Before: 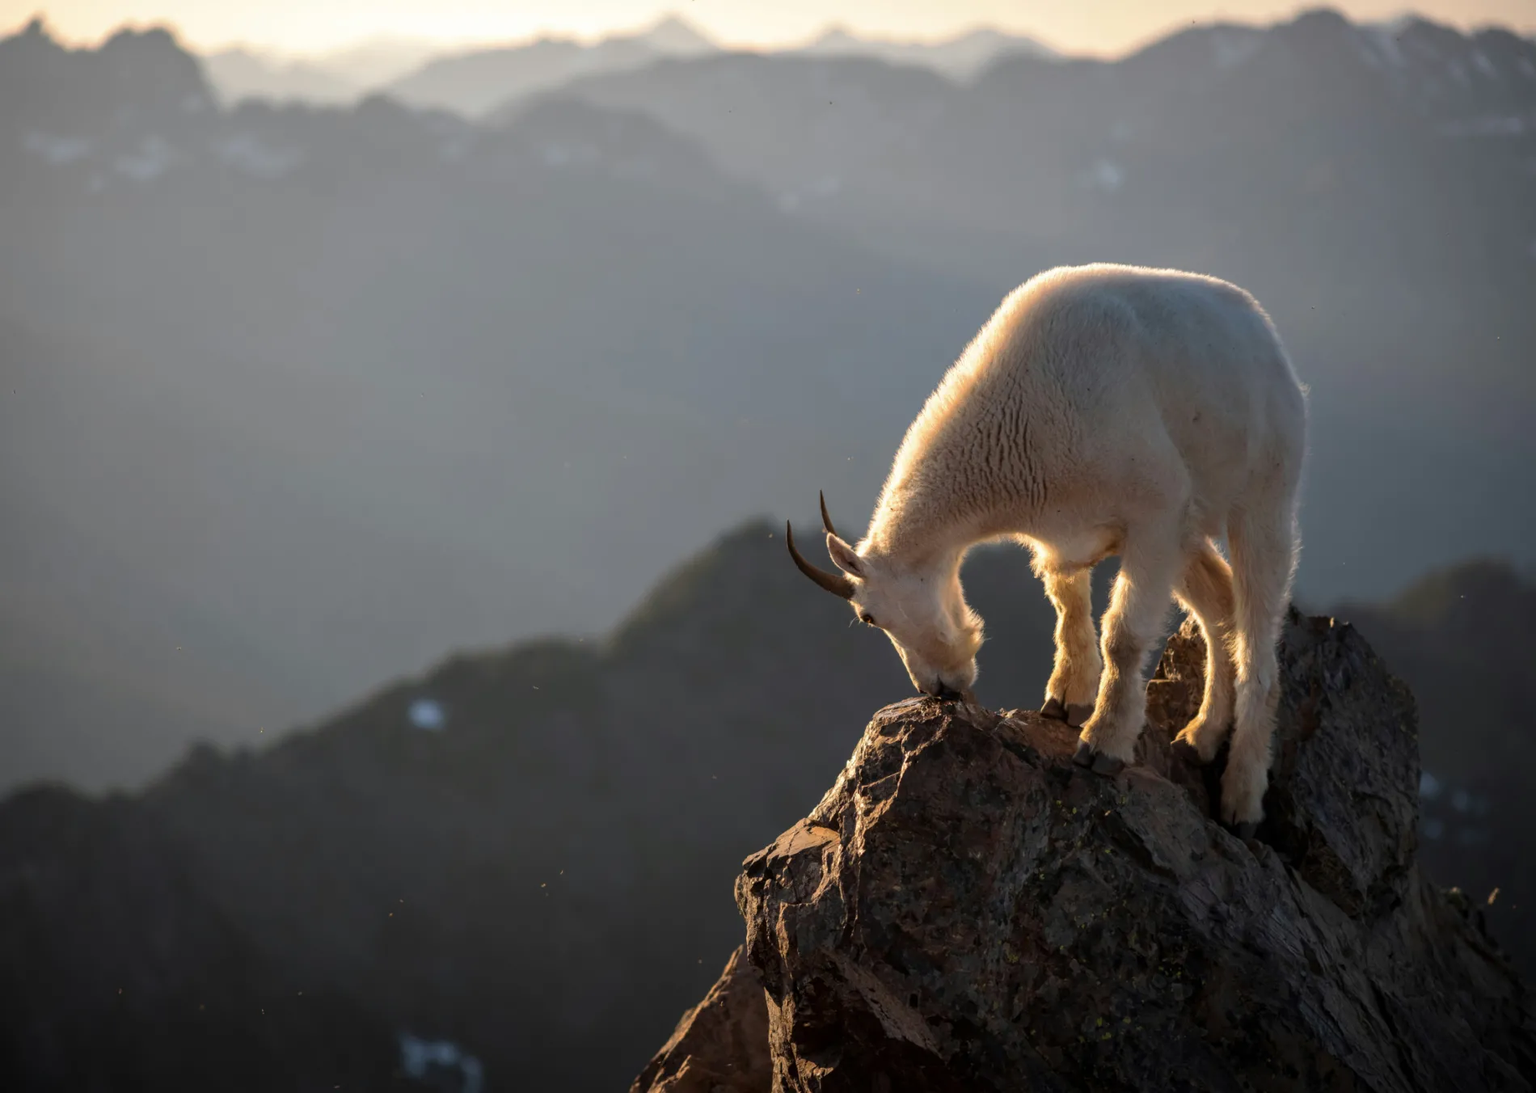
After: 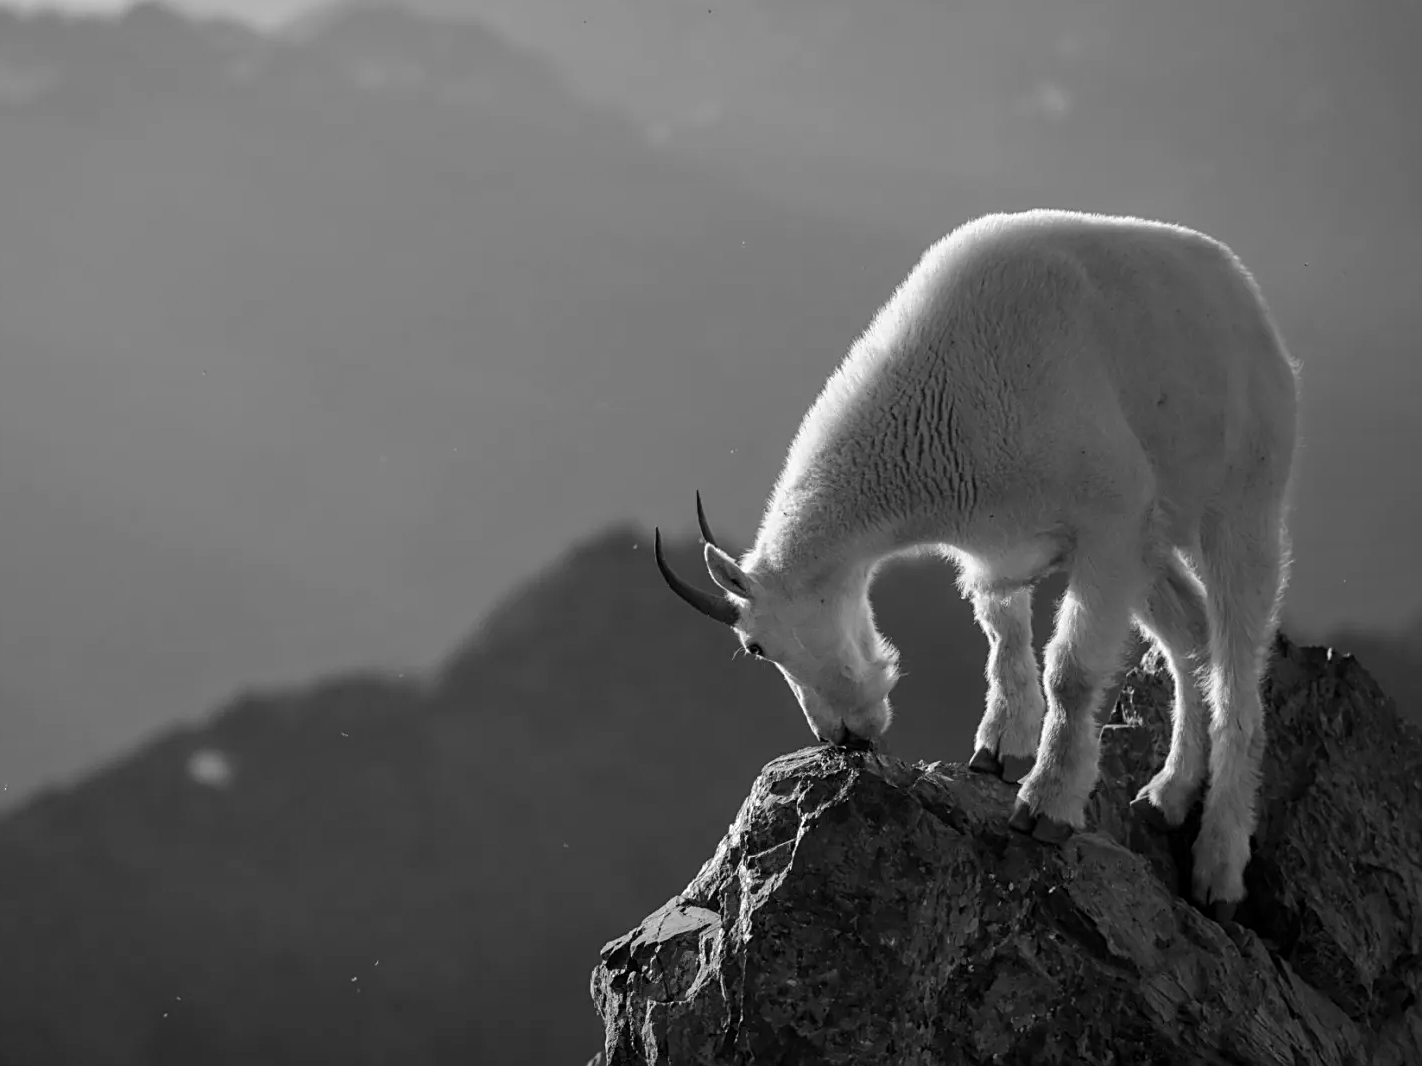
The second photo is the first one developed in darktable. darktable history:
sharpen: on, module defaults
shadows and highlights: shadows 32, highlights -32, soften with gaussian
crop: left 16.768%, top 8.653%, right 8.362%, bottom 12.485%
monochrome: a 32, b 64, size 2.3
color balance rgb: shadows lift › hue 87.51°, highlights gain › chroma 3.21%, highlights gain › hue 55.1°, global offset › chroma 0.15%, global offset › hue 253.66°, linear chroma grading › global chroma 0.5%
